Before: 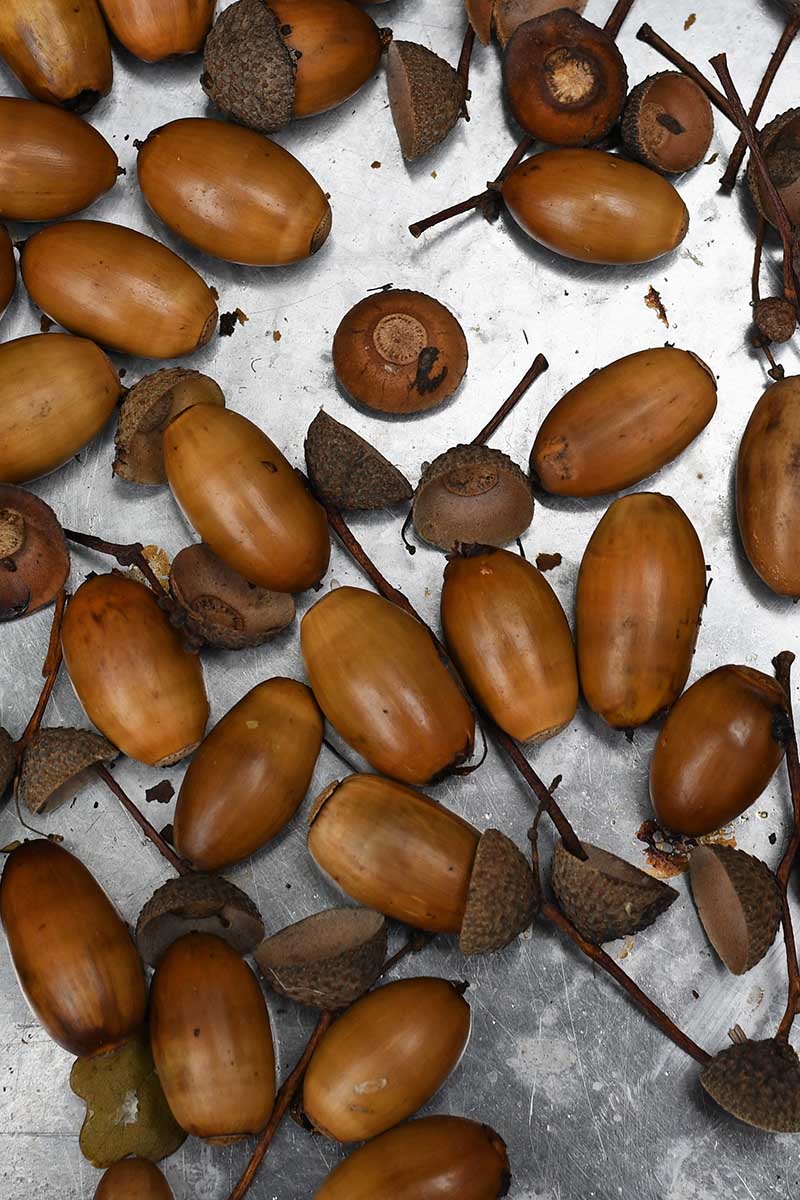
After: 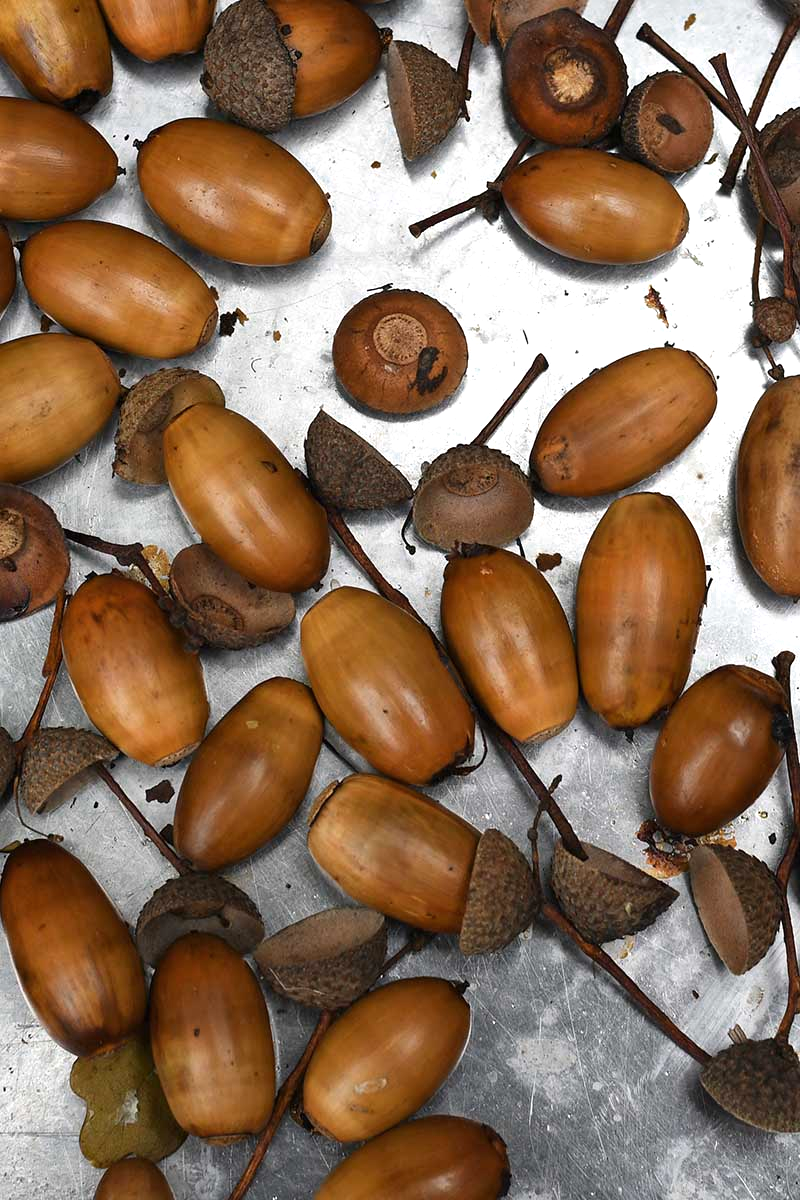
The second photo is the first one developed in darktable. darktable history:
color zones: curves: ch0 [(0.25, 0.5) (0.636, 0.25) (0.75, 0.5)]
exposure: exposure 0.3 EV, compensate highlight preservation false
